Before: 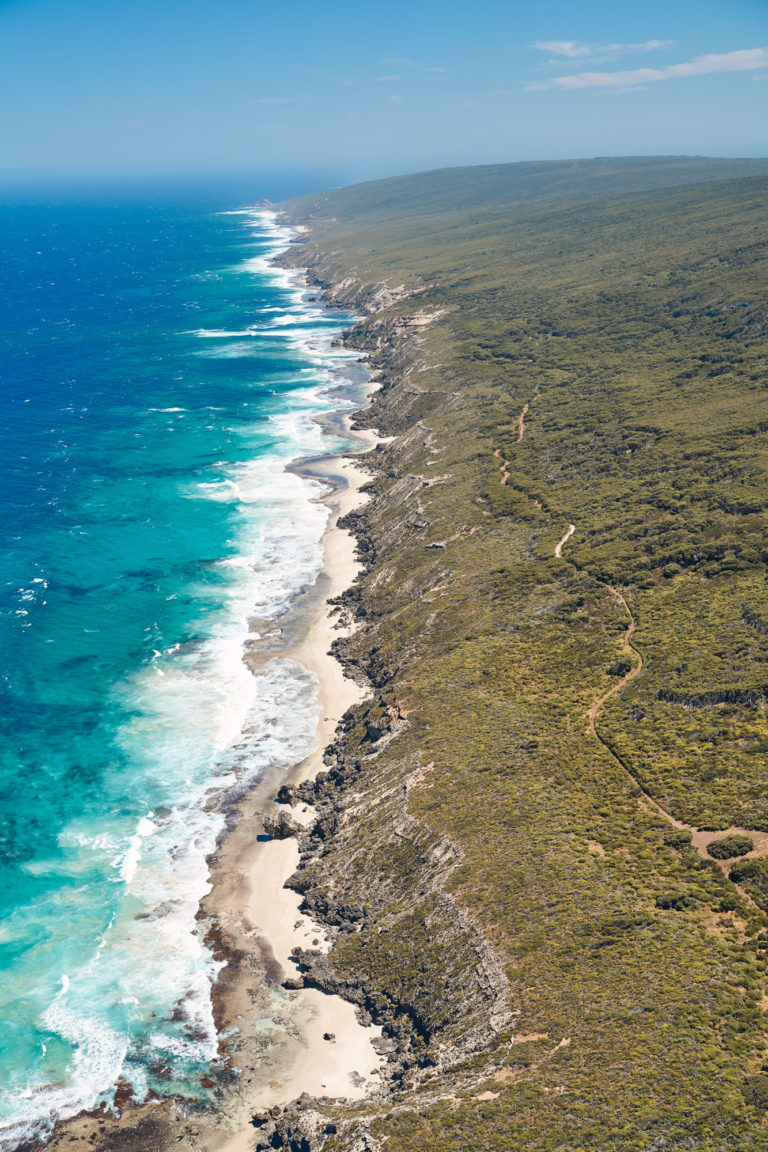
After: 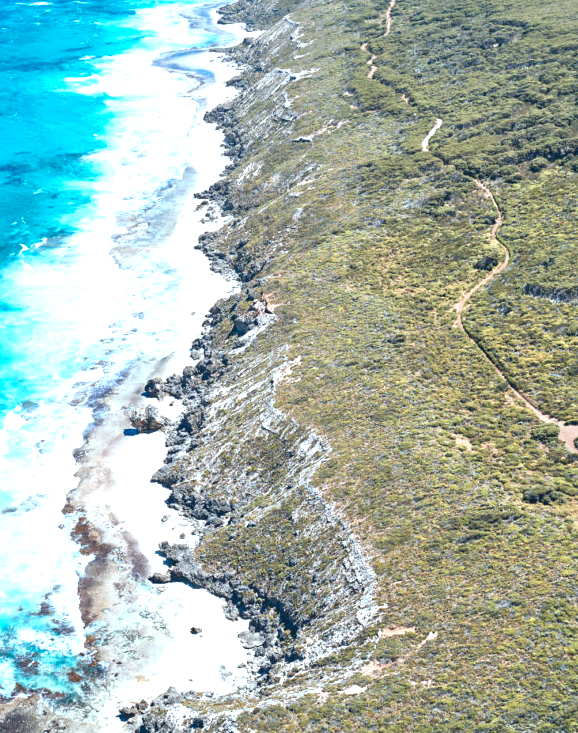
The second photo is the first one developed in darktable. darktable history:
exposure: exposure 1.001 EV, compensate exposure bias true, compensate highlight preservation false
color correction: highlights a* -9.6, highlights b* -21.3
crop and rotate: left 17.44%, top 35.314%, right 7.297%, bottom 1.029%
